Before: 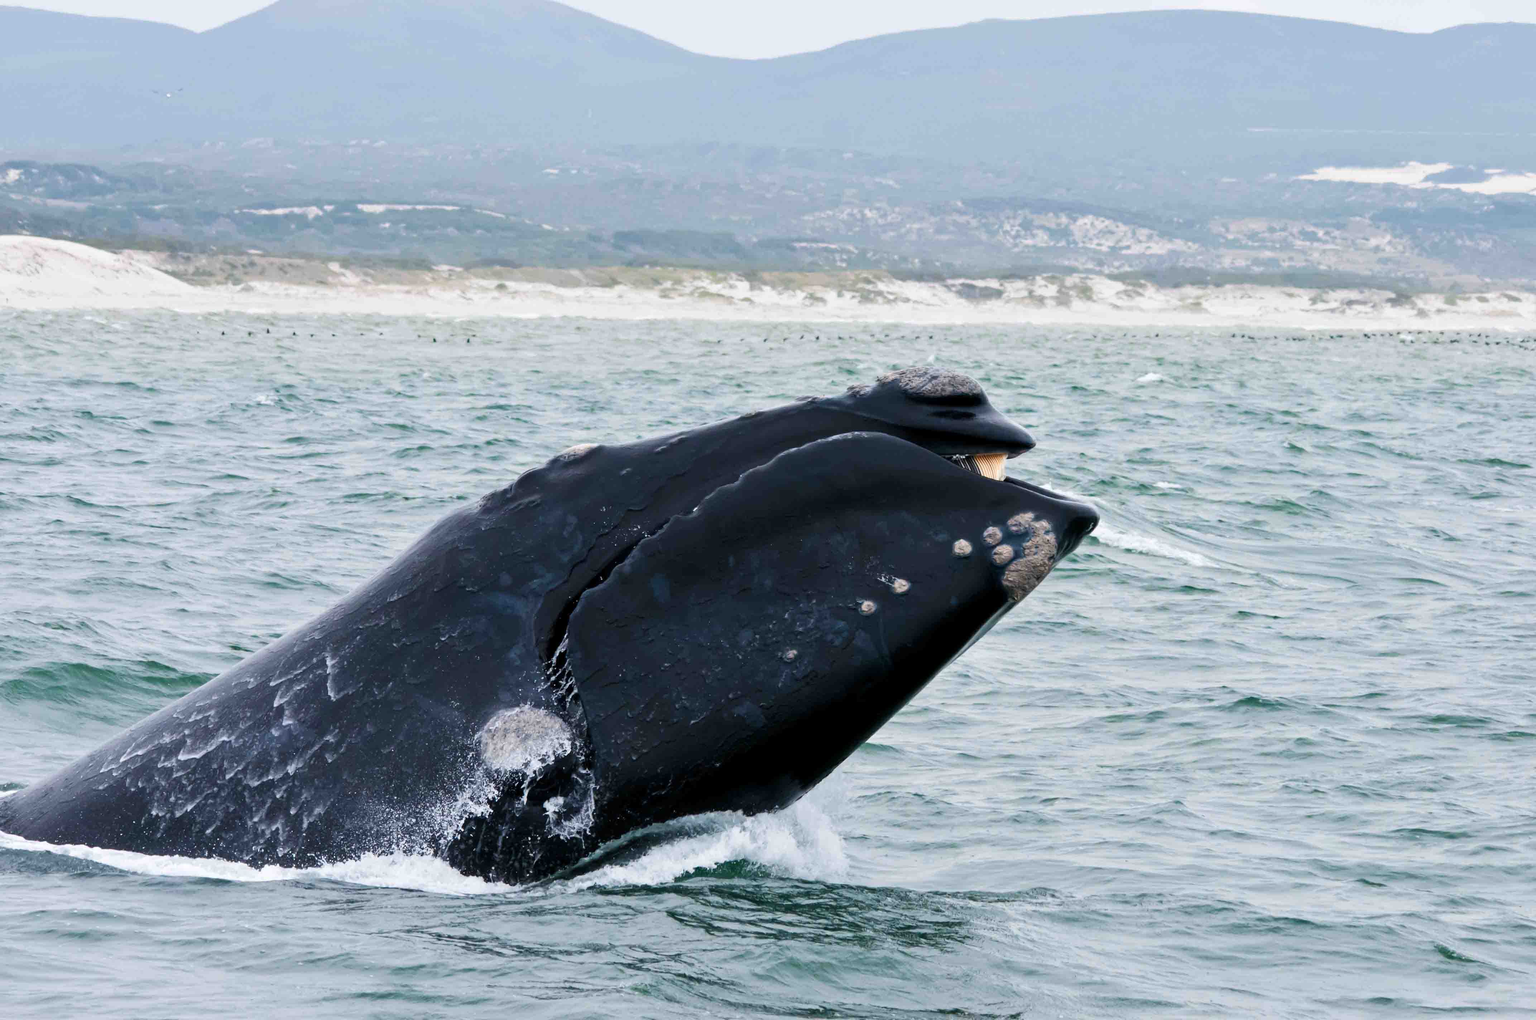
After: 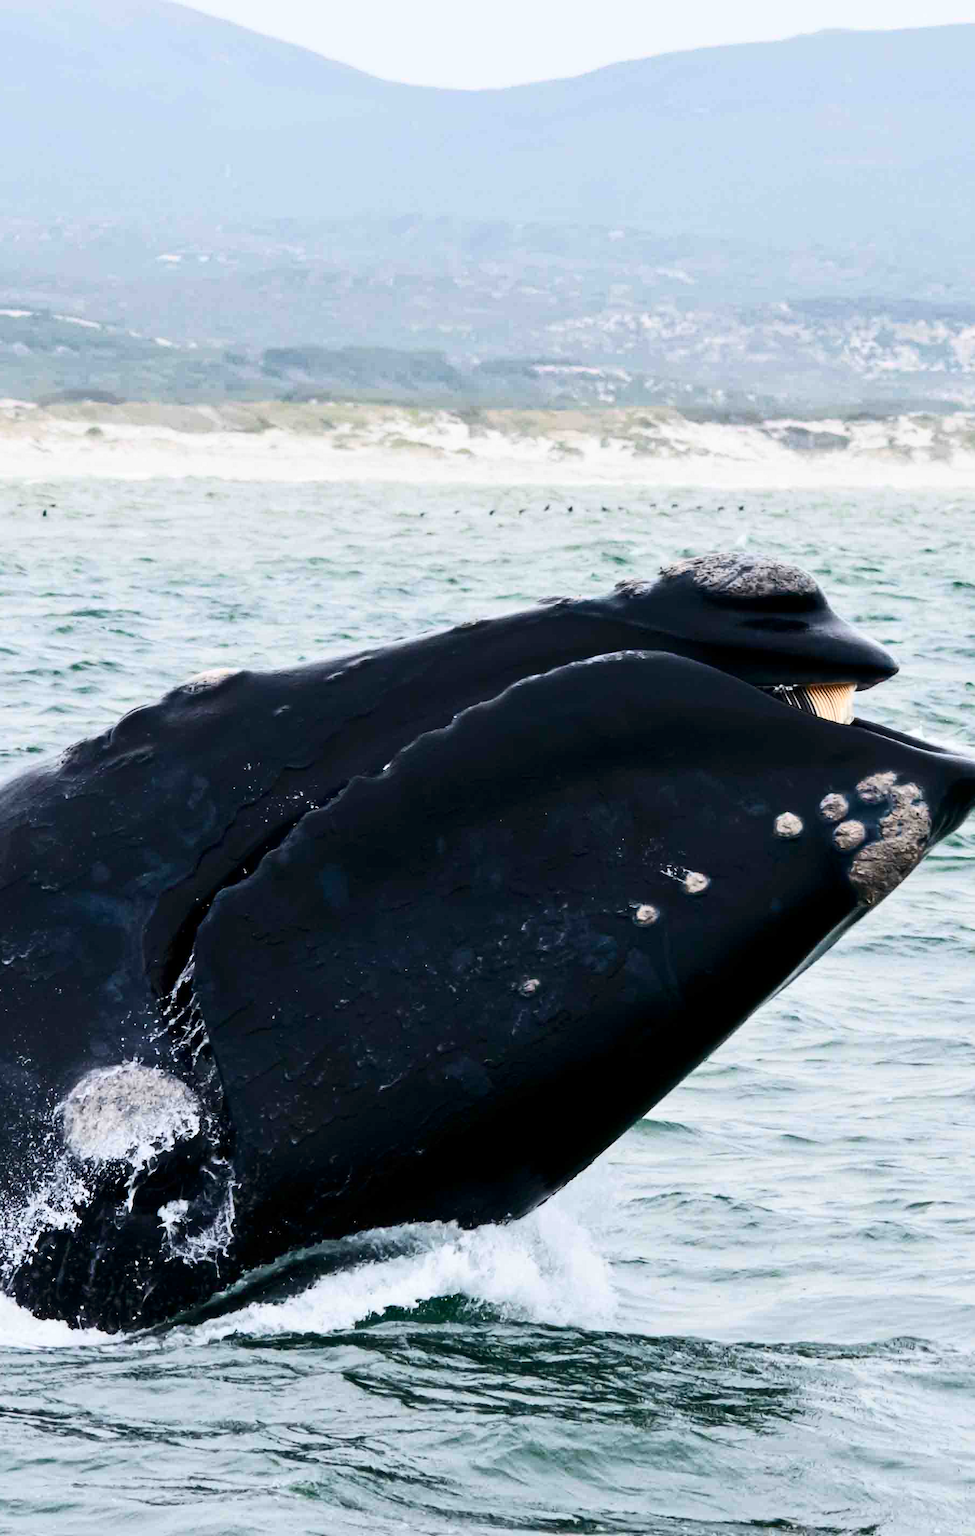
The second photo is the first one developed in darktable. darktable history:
contrast brightness saturation: contrast 0.28
crop: left 28.583%, right 29.231%
